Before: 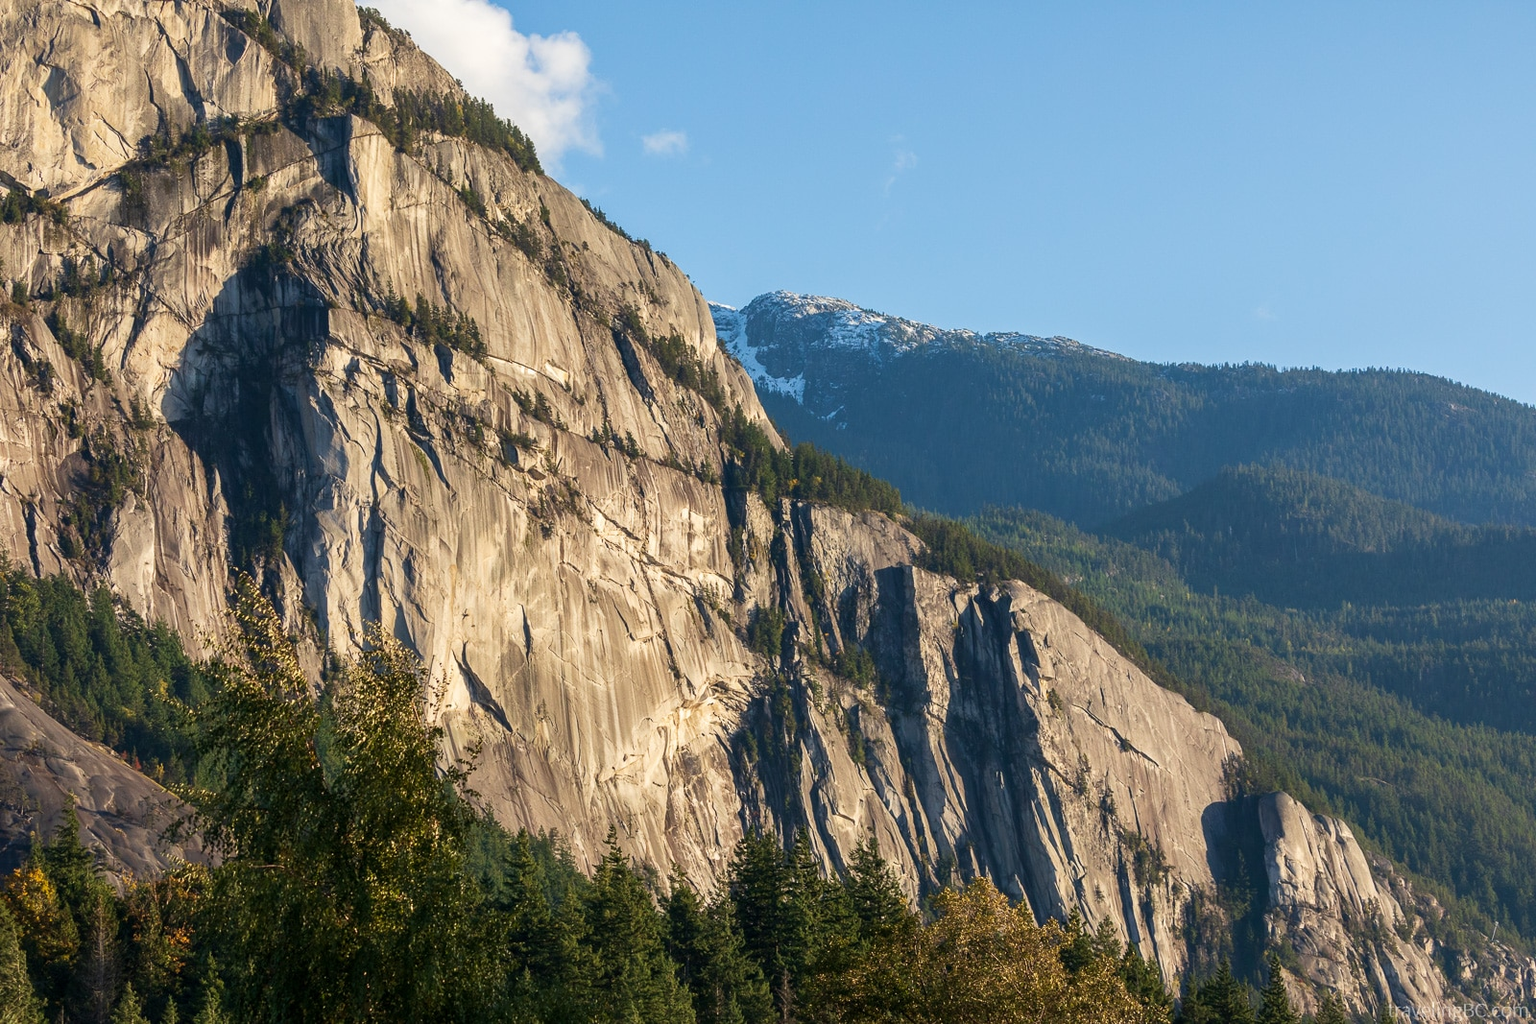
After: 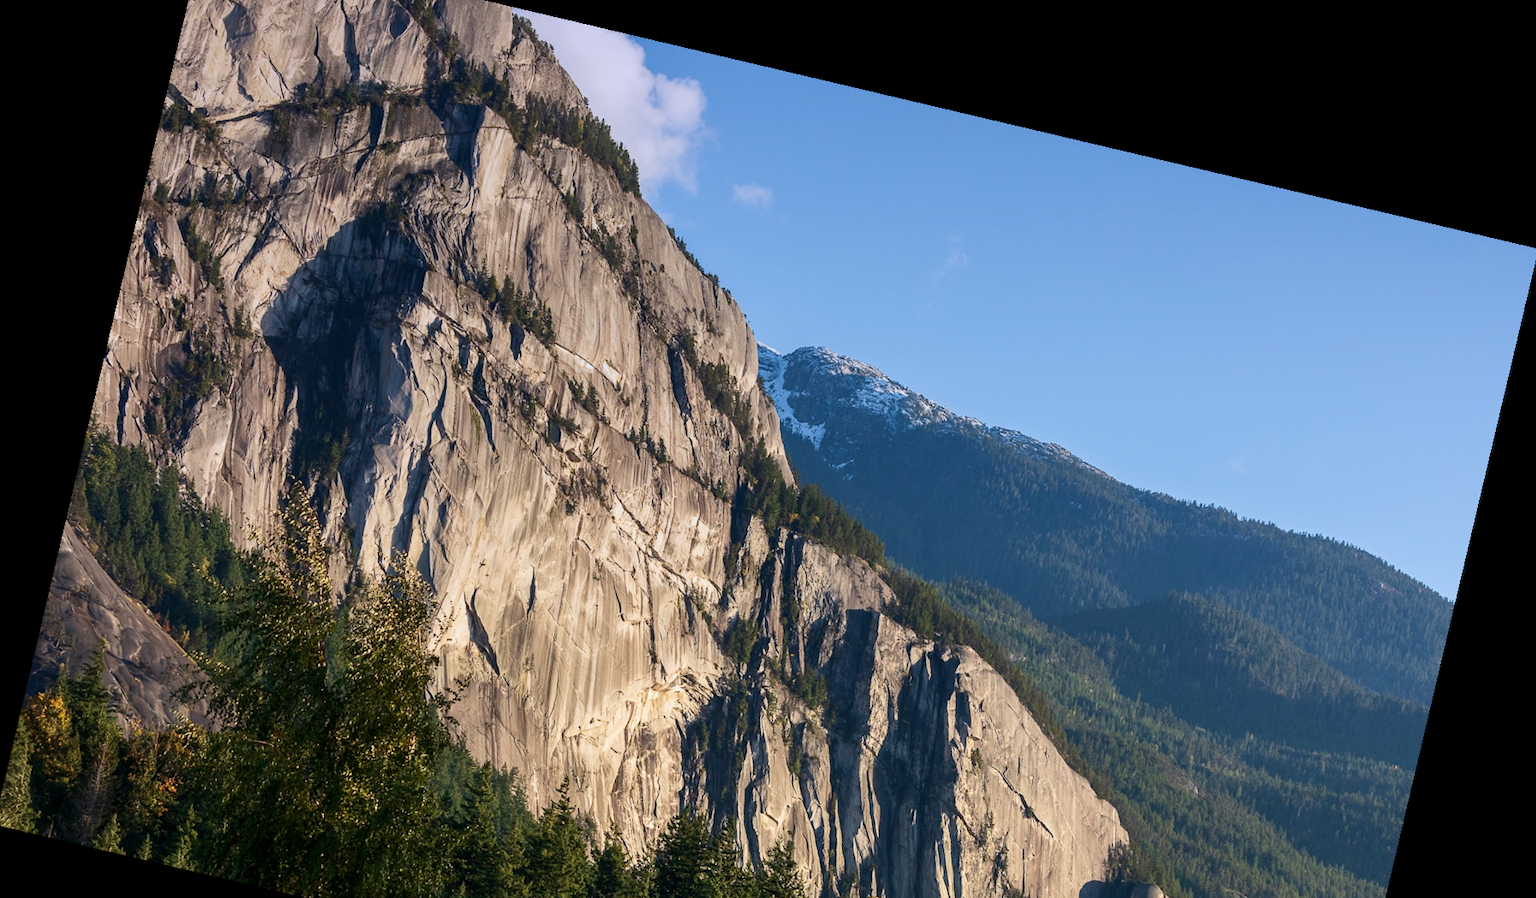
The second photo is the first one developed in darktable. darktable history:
crop: left 0.387%, top 5.469%, bottom 19.809%
rotate and perspective: rotation 13.27°, automatic cropping off
contrast brightness saturation: contrast 0.15, brightness 0.05
graduated density: hue 238.83°, saturation 50%
exposure: black level correction 0.001, compensate highlight preservation false
